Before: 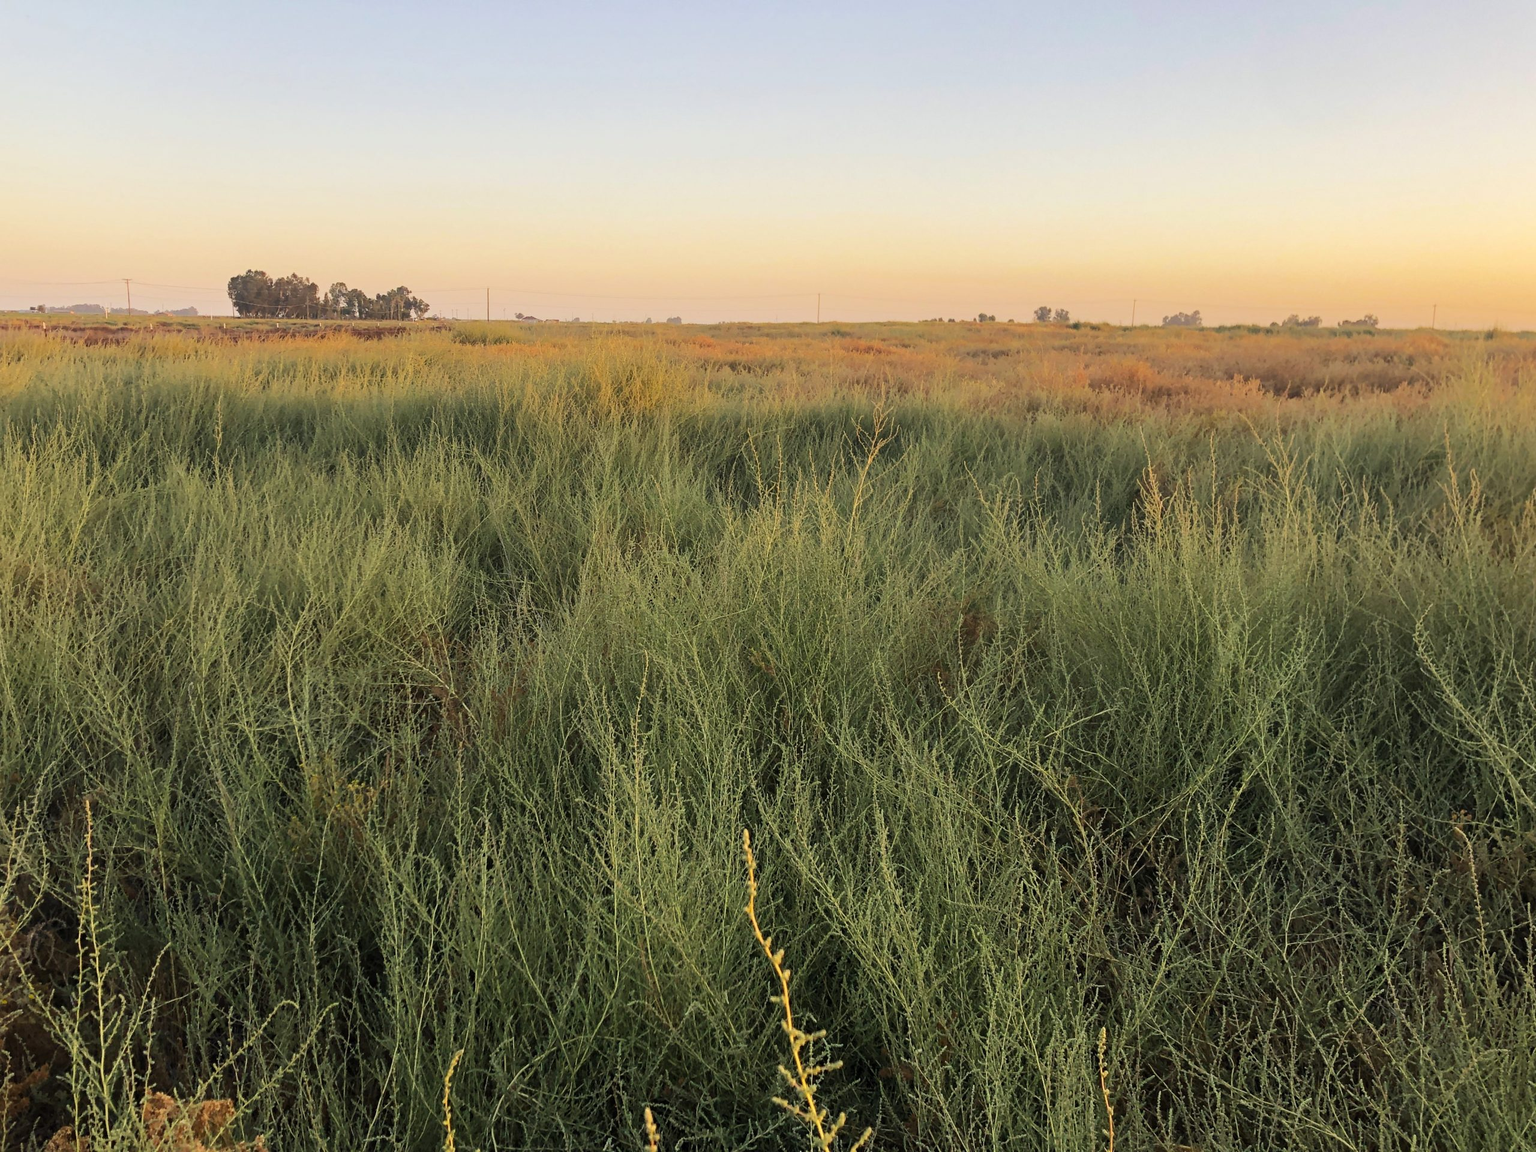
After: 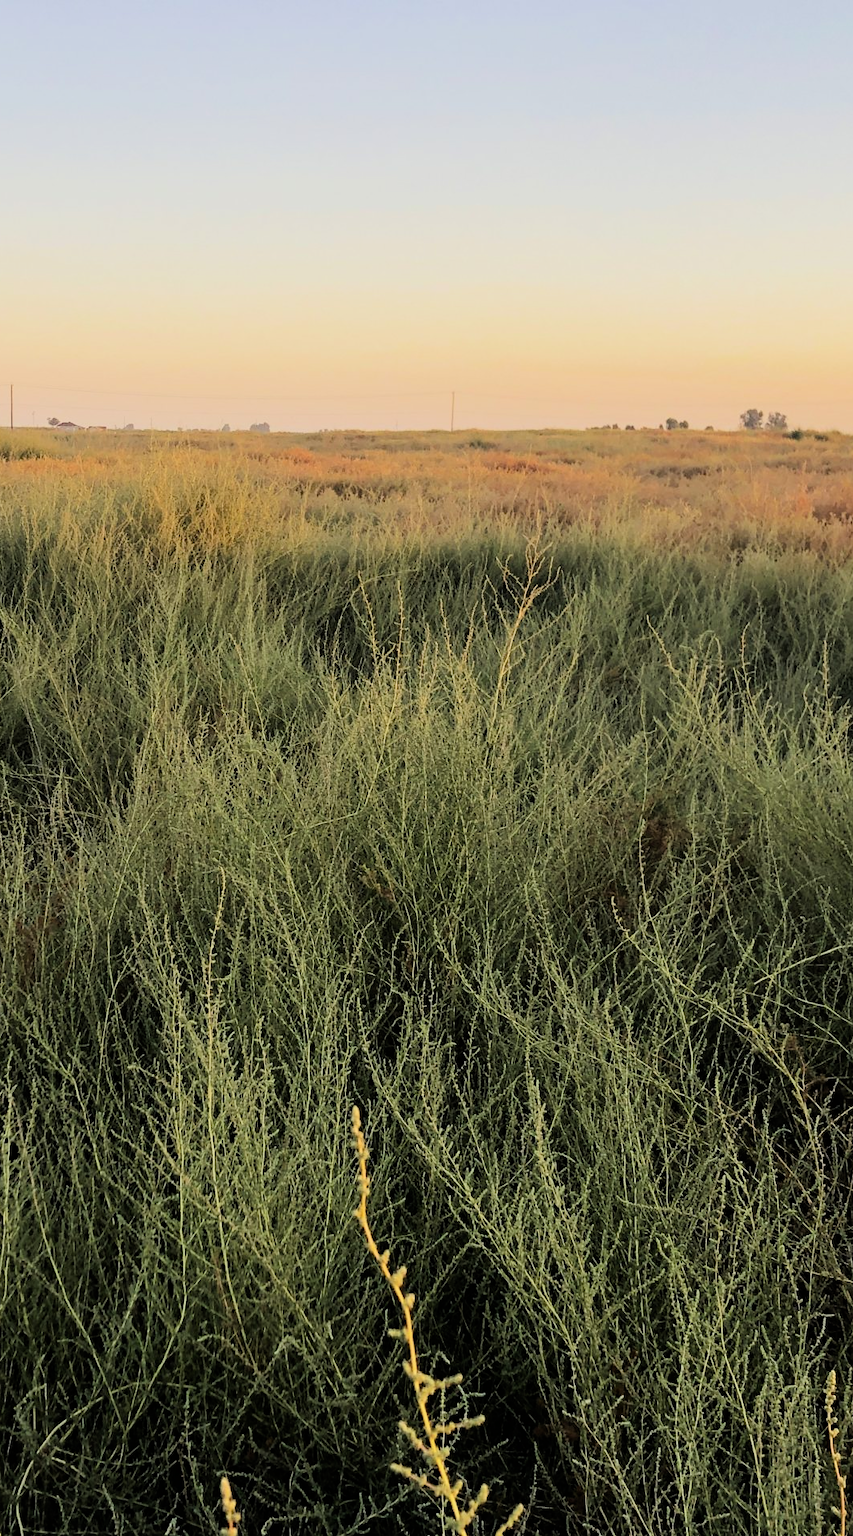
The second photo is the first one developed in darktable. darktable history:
rotate and perspective: automatic cropping off
filmic rgb: hardness 4.17, contrast 1.364, color science v6 (2022)
tone equalizer: on, module defaults
crop: left 31.229%, right 27.105%
